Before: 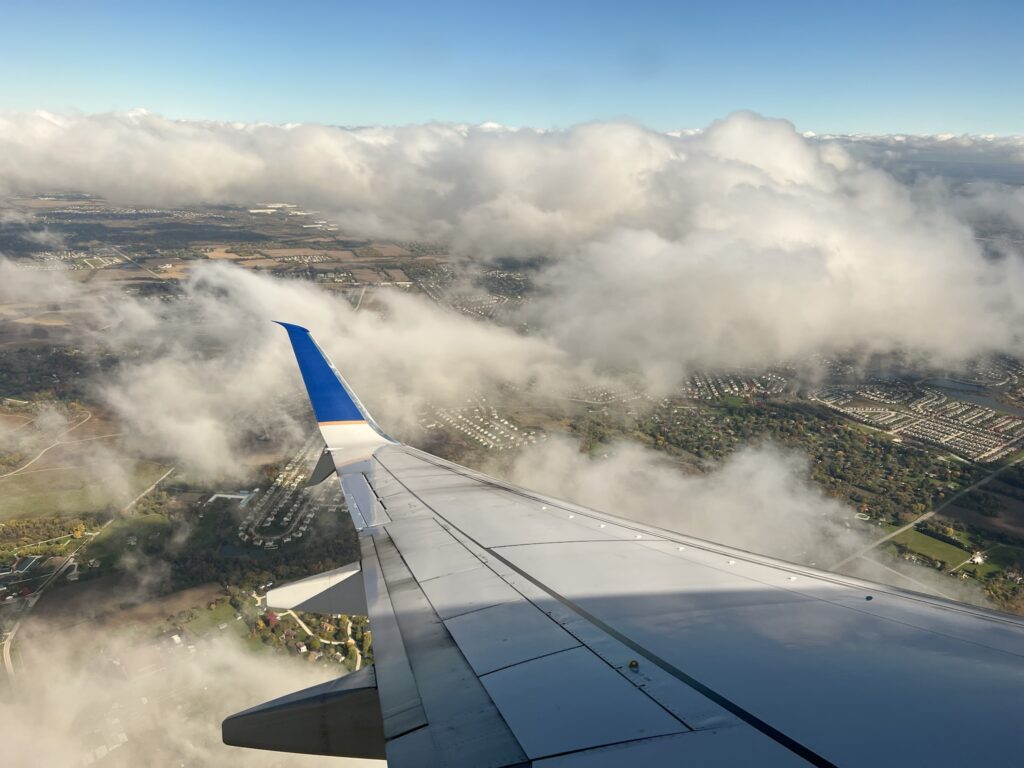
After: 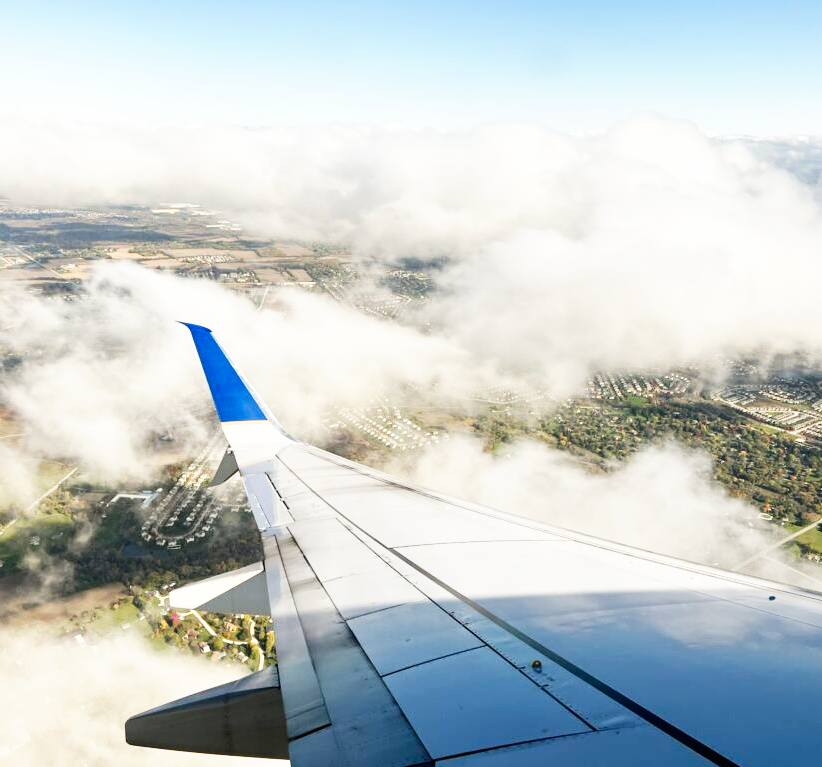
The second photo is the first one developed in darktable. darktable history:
crop and rotate: left 9.502%, right 10.135%
base curve: curves: ch0 [(0, 0) (0.007, 0.004) (0.027, 0.03) (0.046, 0.07) (0.207, 0.54) (0.442, 0.872) (0.673, 0.972) (1, 1)], preserve colors none
